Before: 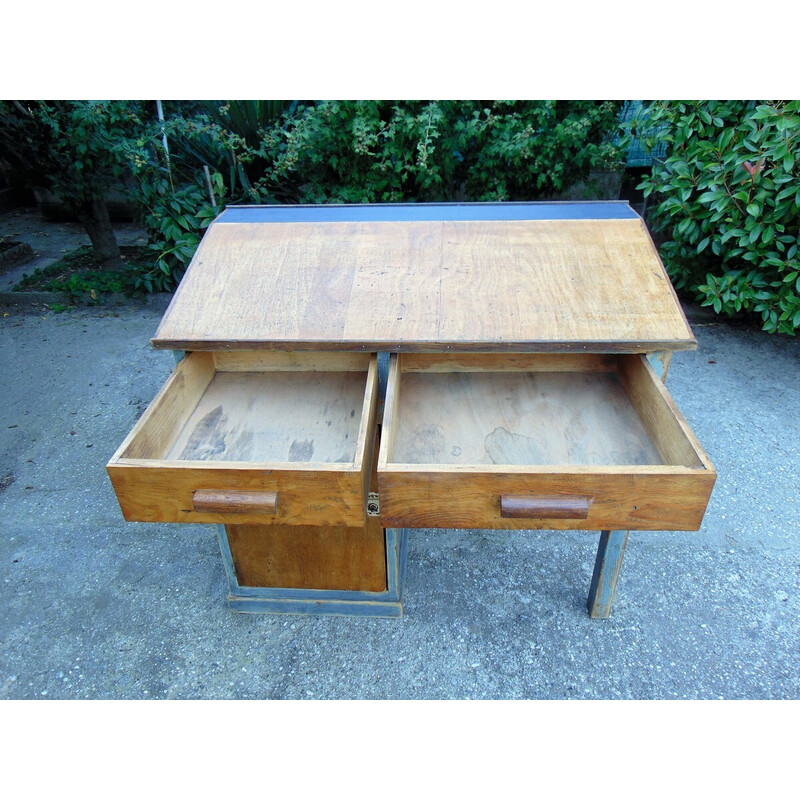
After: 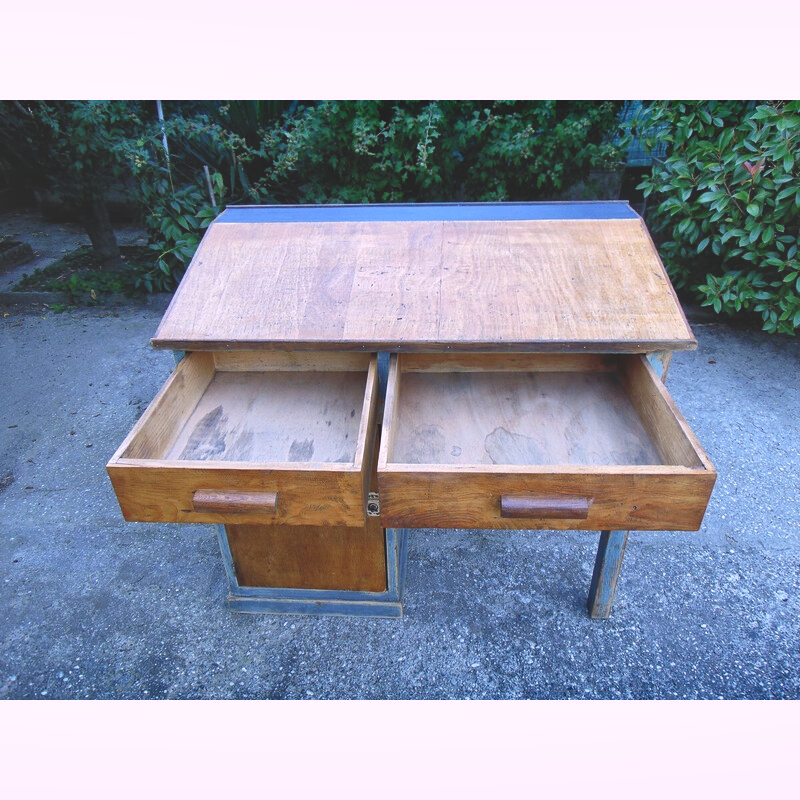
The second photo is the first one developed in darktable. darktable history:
local contrast: mode bilateral grid, contrast 20, coarseness 50, detail 120%, midtone range 0.2
white balance: red 1.066, blue 1.119
exposure: black level correction -0.025, exposure -0.117 EV, compensate highlight preservation false
shadows and highlights: shadows 60, highlights -60.23, soften with gaussian
